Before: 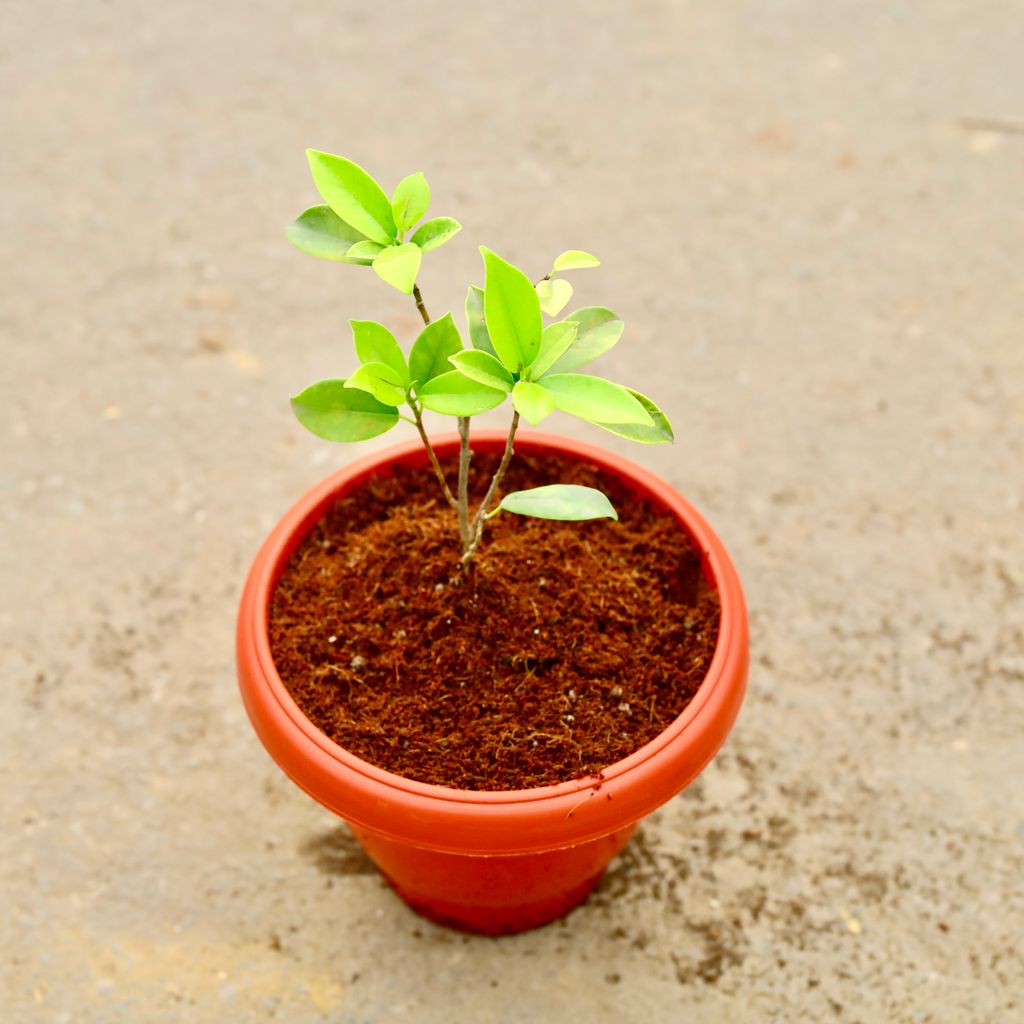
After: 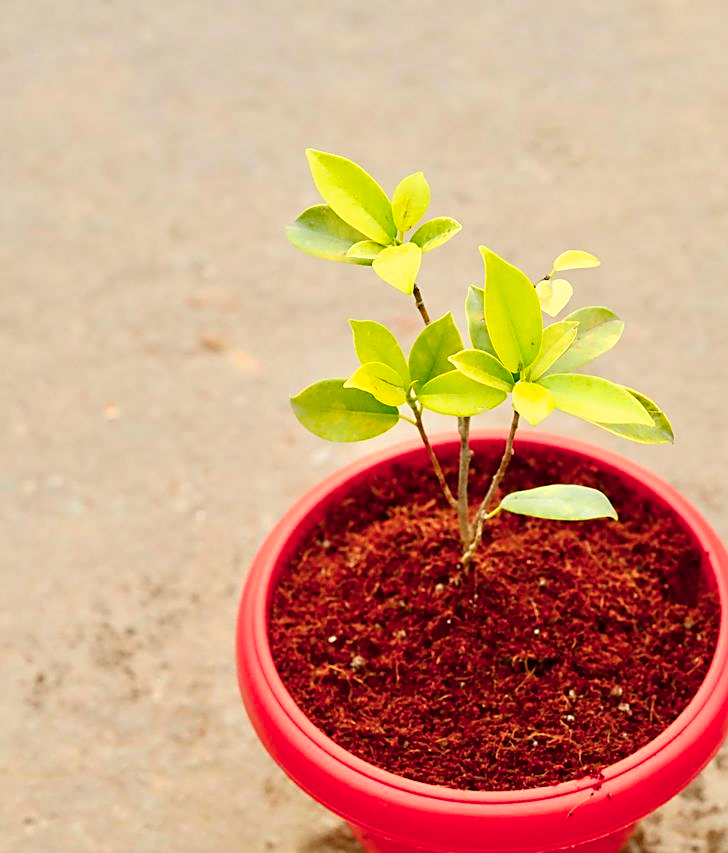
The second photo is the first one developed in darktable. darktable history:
rotate and perspective: crop left 0, crop top 0
crop: right 28.885%, bottom 16.626%
sharpen: on, module defaults
color zones: curves: ch1 [(0.239, 0.552) (0.75, 0.5)]; ch2 [(0.25, 0.462) (0.749, 0.457)], mix 25.94%
